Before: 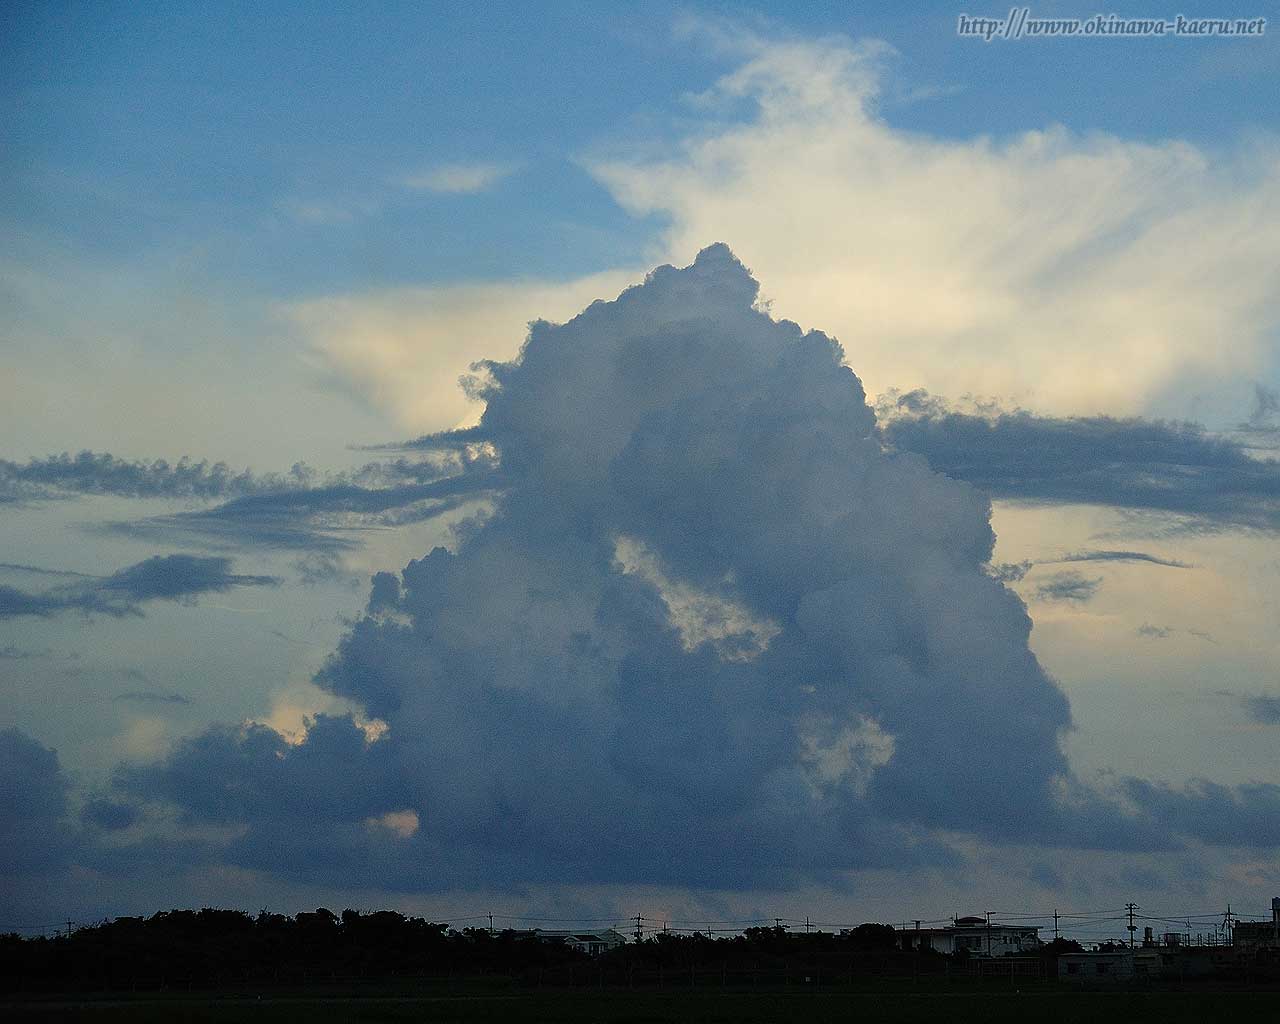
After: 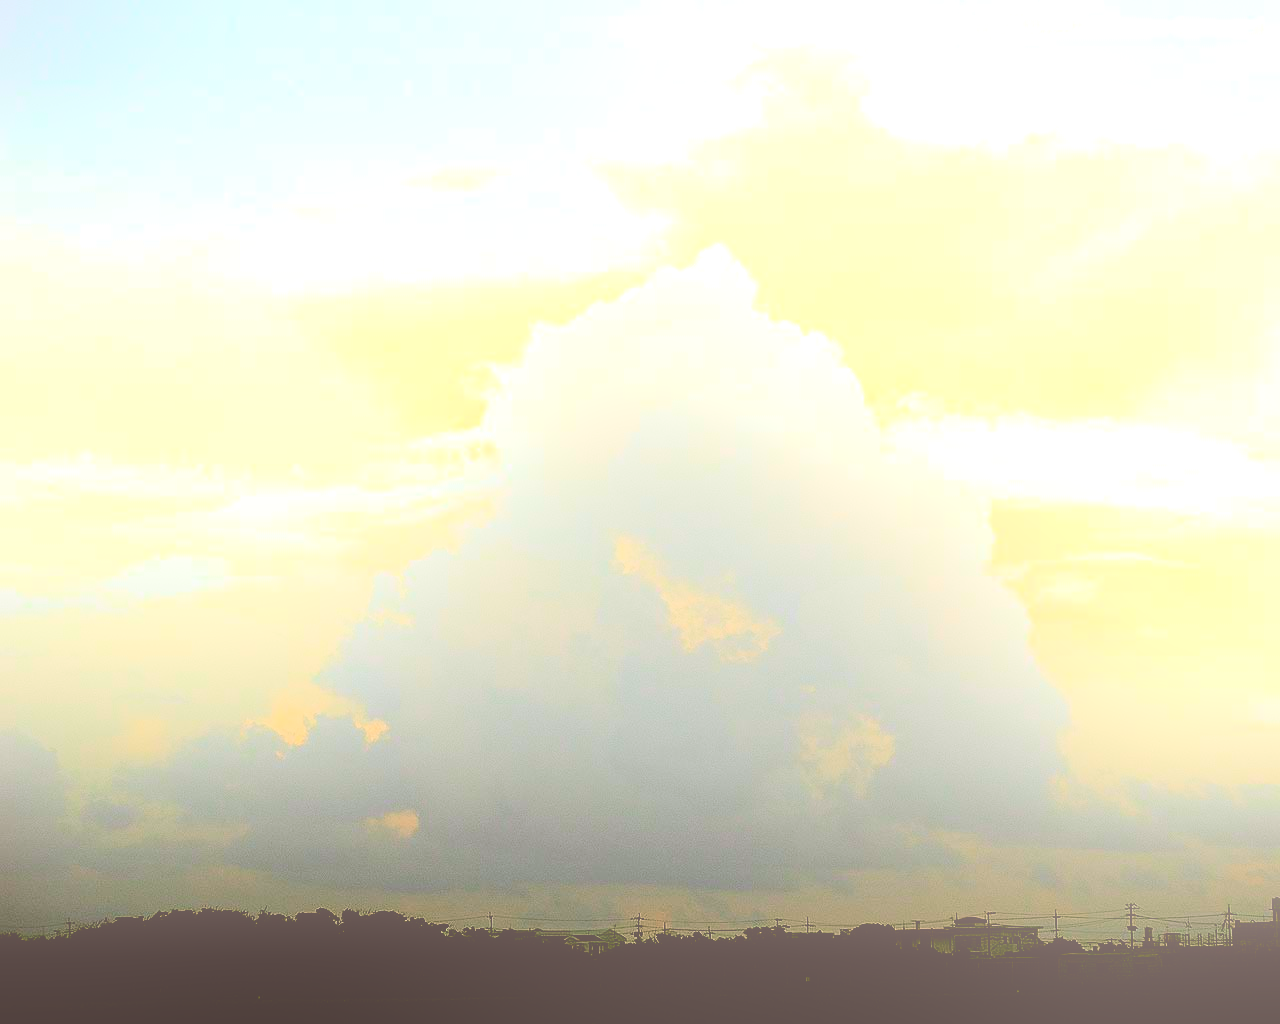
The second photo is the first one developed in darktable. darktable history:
velvia: on, module defaults
bloom: size 25%, threshold 5%, strength 90%
filmic rgb: black relative exposure -7.48 EV, white relative exposure 4.83 EV, hardness 3.4, color science v6 (2022)
color correction: highlights a* 8.98, highlights b* 15.09, shadows a* -0.49, shadows b* 26.52
